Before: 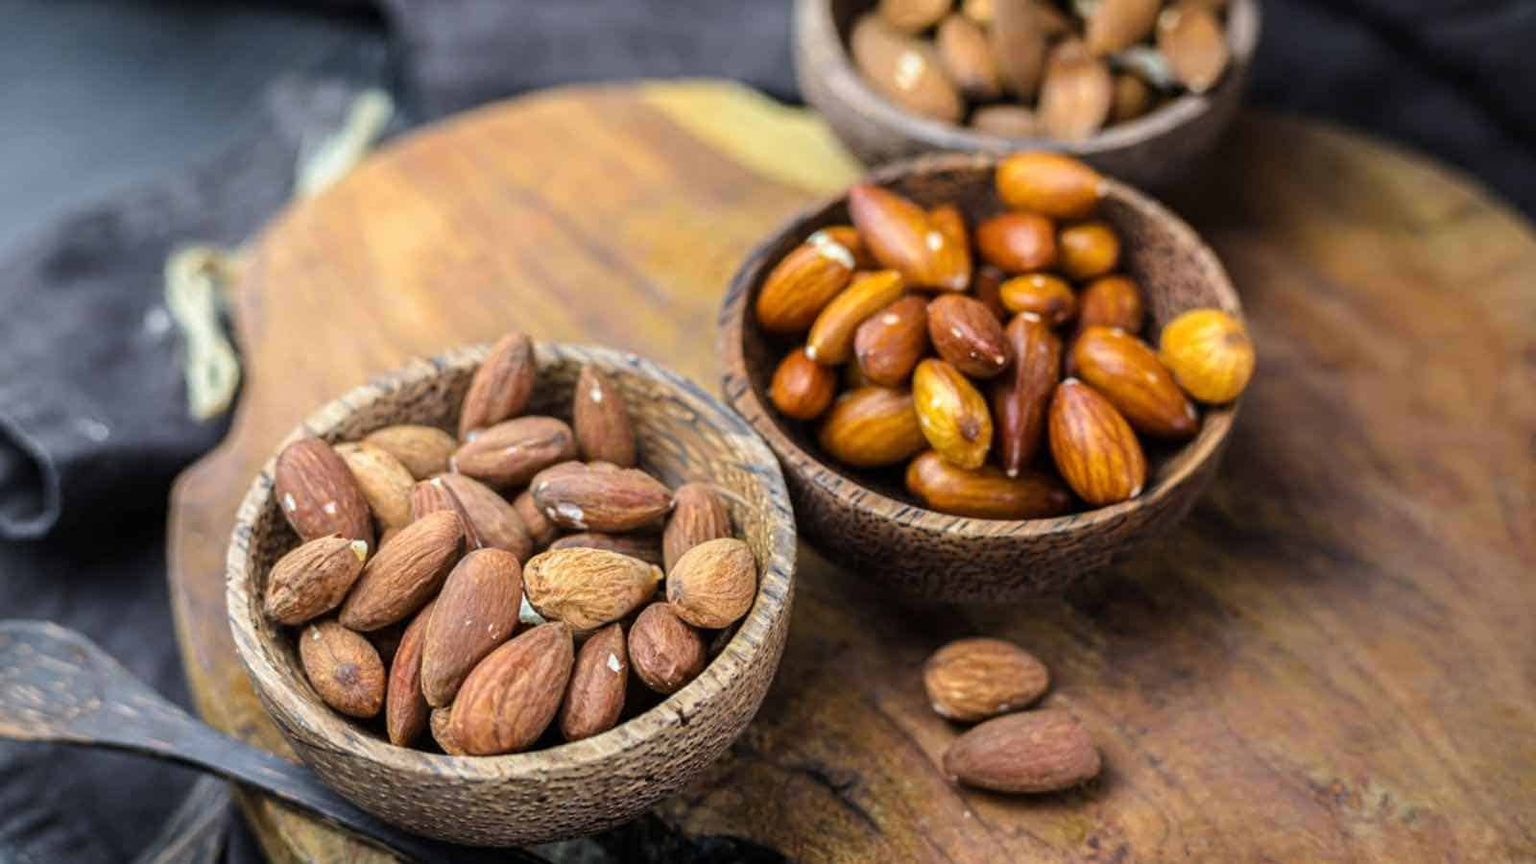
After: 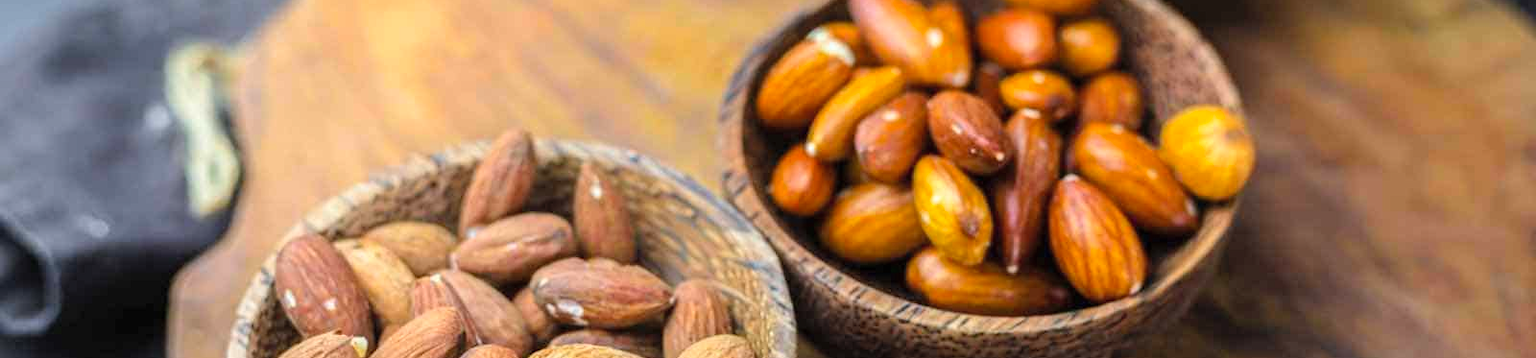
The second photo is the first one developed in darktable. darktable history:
contrast brightness saturation: brightness 0.087, saturation 0.192
crop and rotate: top 23.622%, bottom 34.843%
